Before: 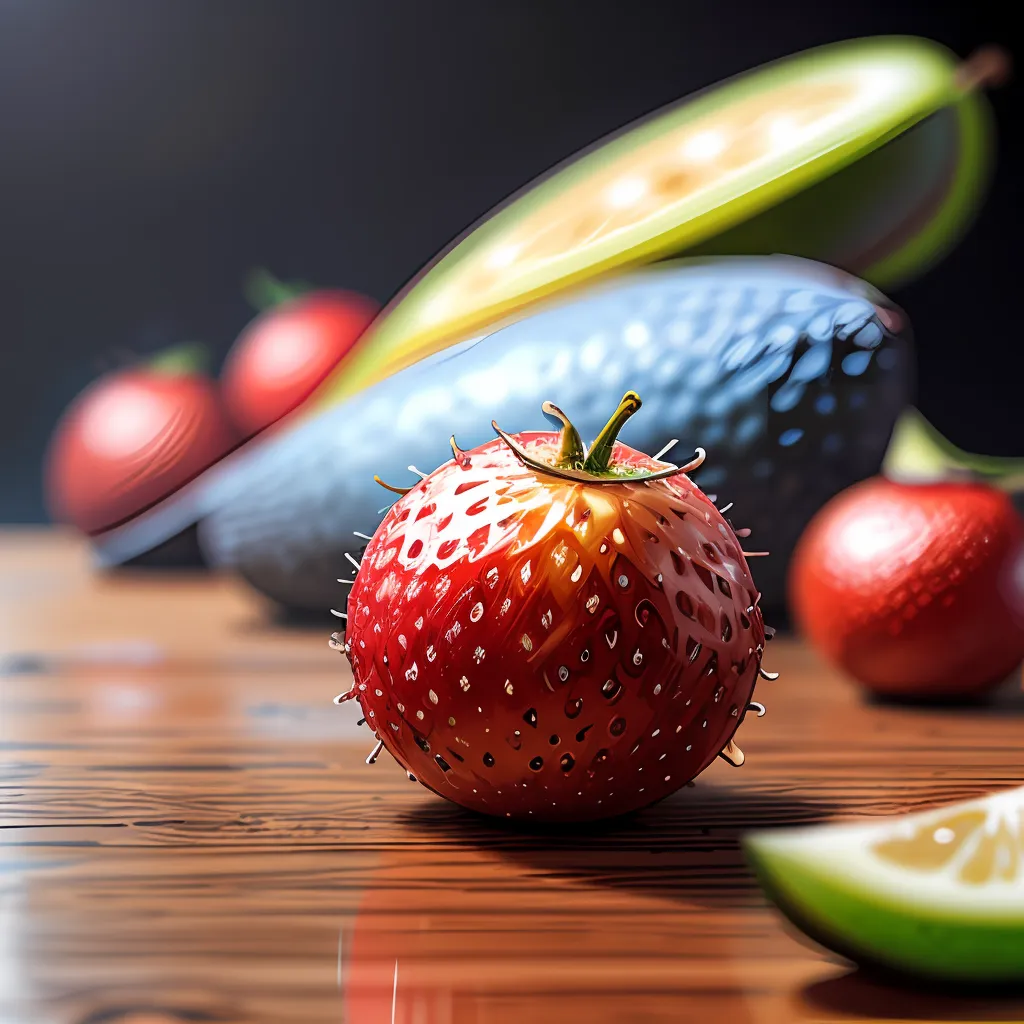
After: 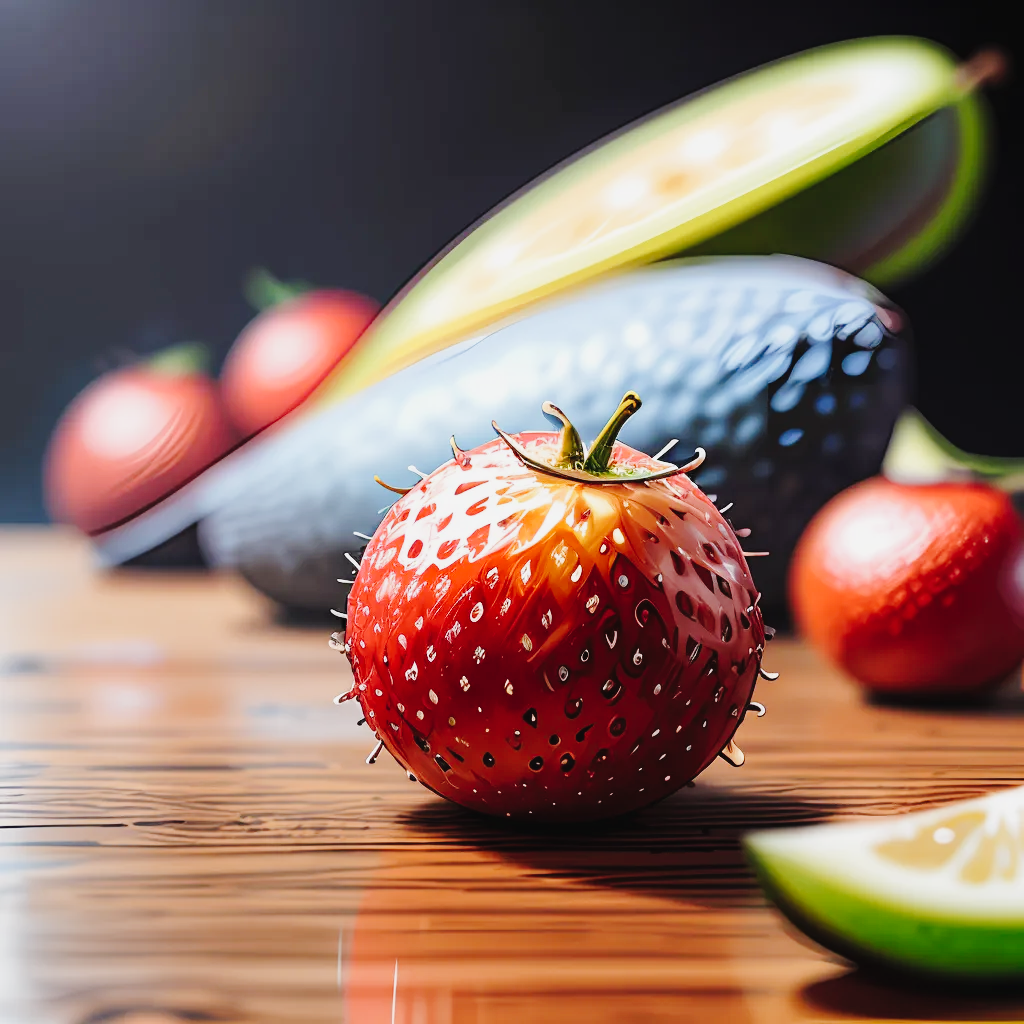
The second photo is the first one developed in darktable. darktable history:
contrast brightness saturation: saturation -0.066
tone curve: curves: ch0 [(0, 0.026) (0.104, 0.1) (0.233, 0.262) (0.398, 0.507) (0.498, 0.621) (0.65, 0.757) (0.835, 0.883) (1, 0.961)]; ch1 [(0, 0) (0.346, 0.307) (0.408, 0.369) (0.453, 0.457) (0.482, 0.476) (0.502, 0.498) (0.521, 0.503) (0.553, 0.554) (0.638, 0.646) (0.693, 0.727) (1, 1)]; ch2 [(0, 0) (0.366, 0.337) (0.434, 0.46) (0.485, 0.494) (0.5, 0.494) (0.511, 0.508) (0.537, 0.55) (0.579, 0.599) (0.663, 0.67) (1, 1)], preserve colors none
